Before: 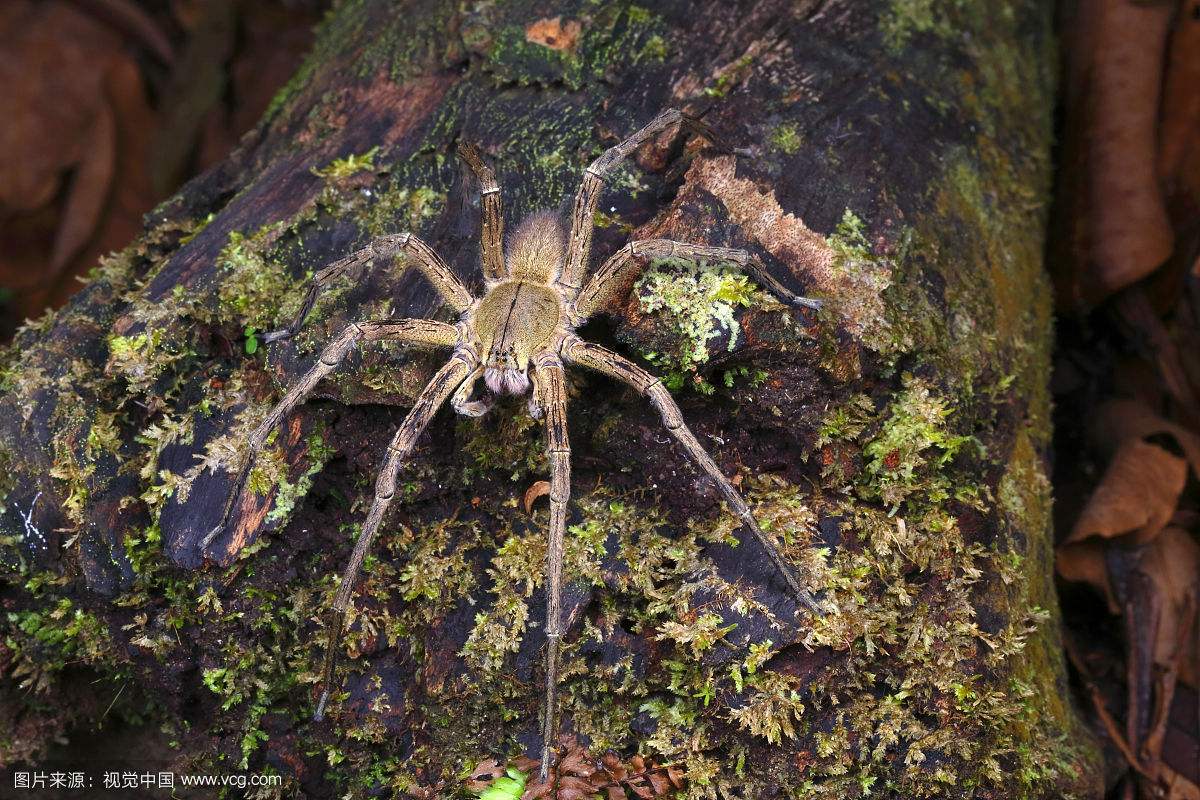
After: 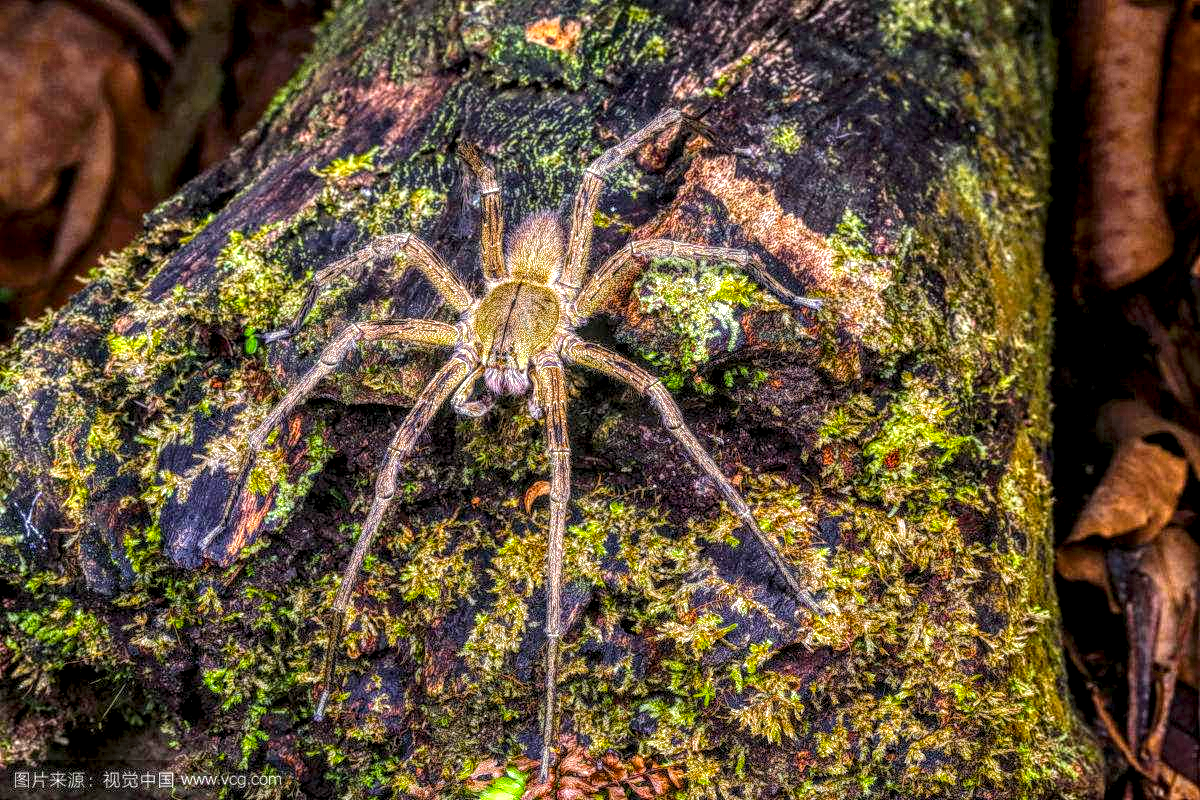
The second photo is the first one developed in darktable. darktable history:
local contrast: highlights 4%, shadows 3%, detail 298%, midtone range 0.294
color balance rgb: highlights gain › luminance 15.016%, perceptual saturation grading › global saturation 42.159%, perceptual brilliance grading › mid-tones 10.328%, perceptual brilliance grading › shadows 14.667%, global vibrance 20%
contrast brightness saturation: contrast 0.071
